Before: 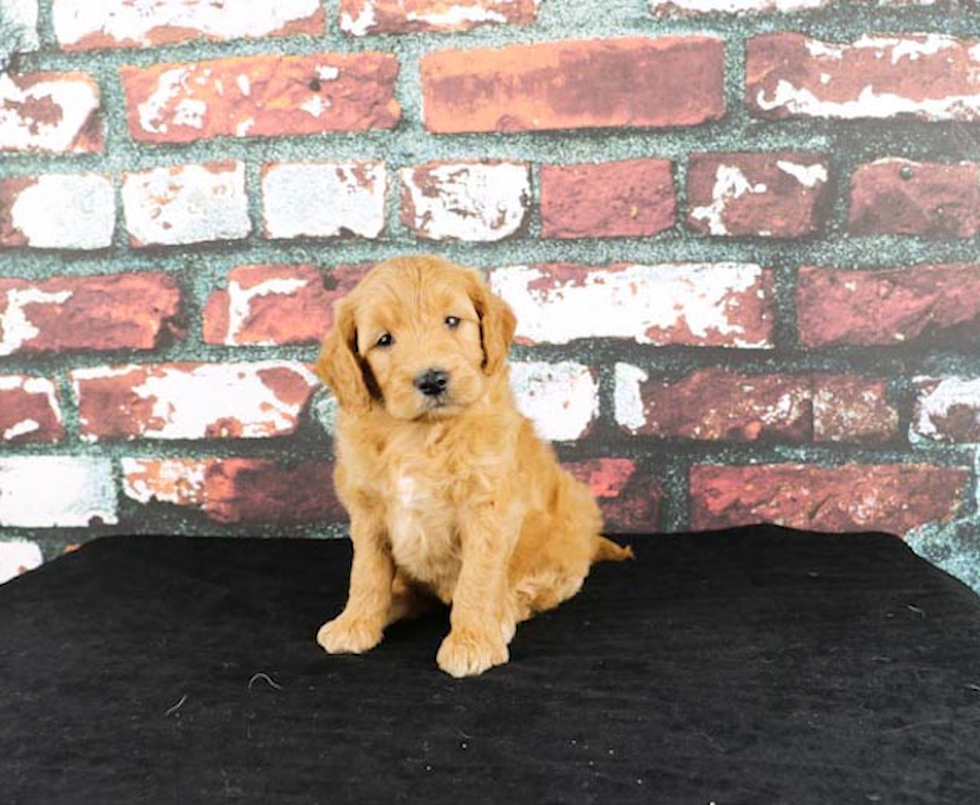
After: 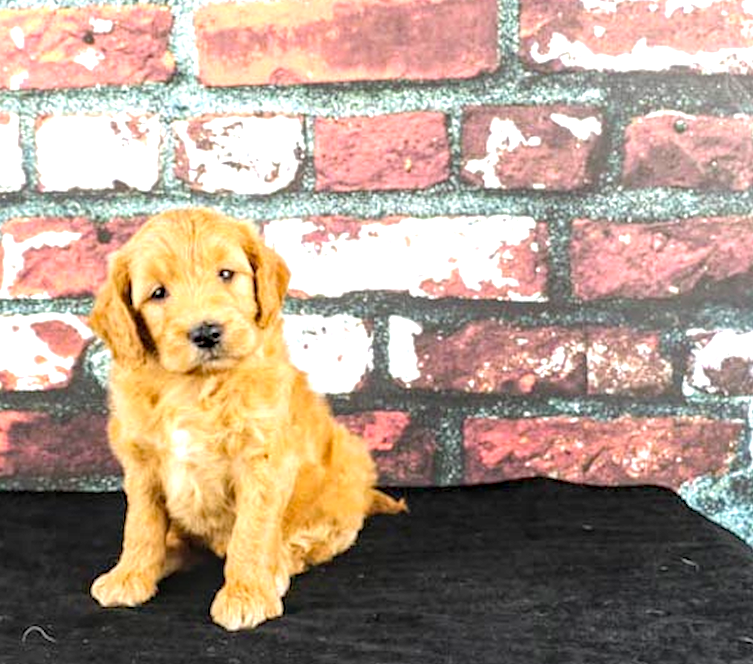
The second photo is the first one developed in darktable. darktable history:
crop: left 23.095%, top 5.912%, bottom 11.523%
haze removal: strength 0.29, distance 0.249, compatibility mode true, adaptive false
exposure: black level correction 0, exposure 0.698 EV, compensate highlight preservation false
local contrast: detail 130%
